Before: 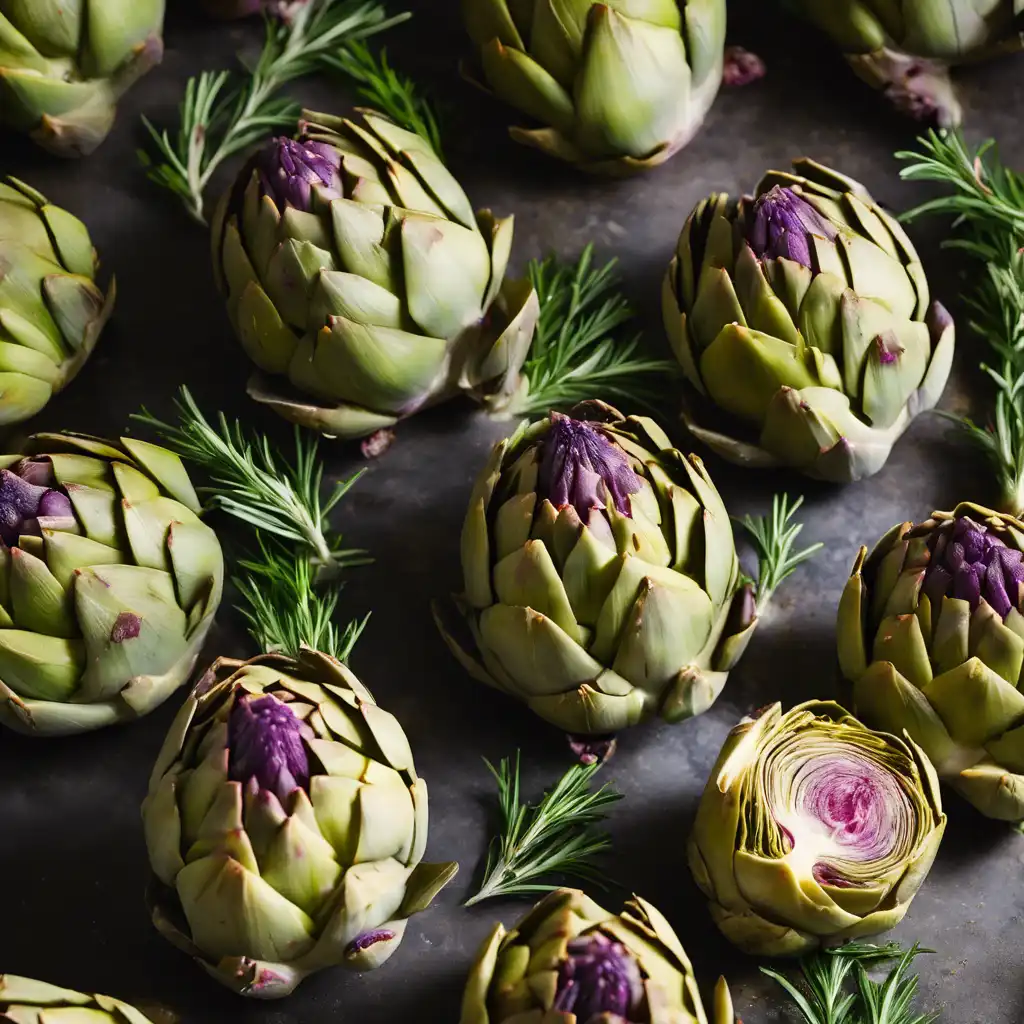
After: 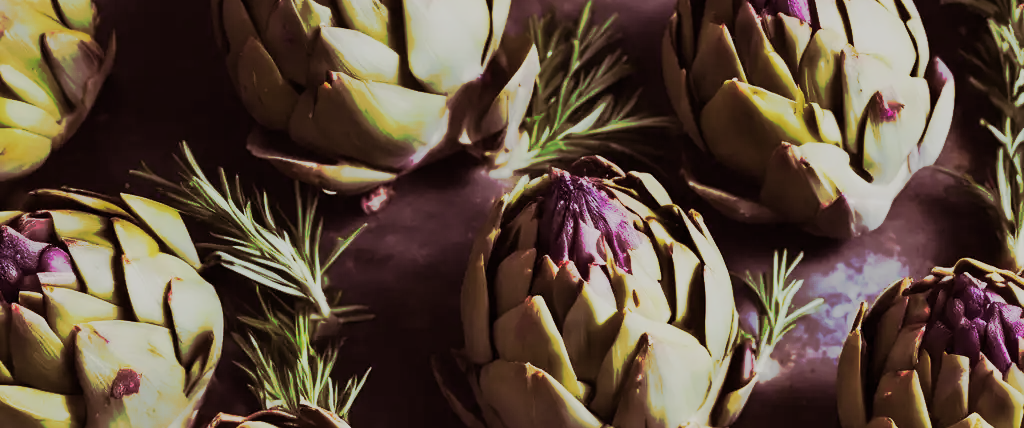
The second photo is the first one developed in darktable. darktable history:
sigmoid: contrast 1.05, skew -0.15
tone curve: curves: ch0 [(0, 0) (0.003, 0.003) (0.011, 0.01) (0.025, 0.023) (0.044, 0.042) (0.069, 0.065) (0.1, 0.094) (0.136, 0.127) (0.177, 0.166) (0.224, 0.211) (0.277, 0.26) (0.335, 0.315) (0.399, 0.375) (0.468, 0.44) (0.543, 0.658) (0.623, 0.718) (0.709, 0.782) (0.801, 0.851) (0.898, 0.923) (1, 1)], preserve colors none
crop and rotate: top 23.84%, bottom 34.294%
split-toning: on, module defaults
